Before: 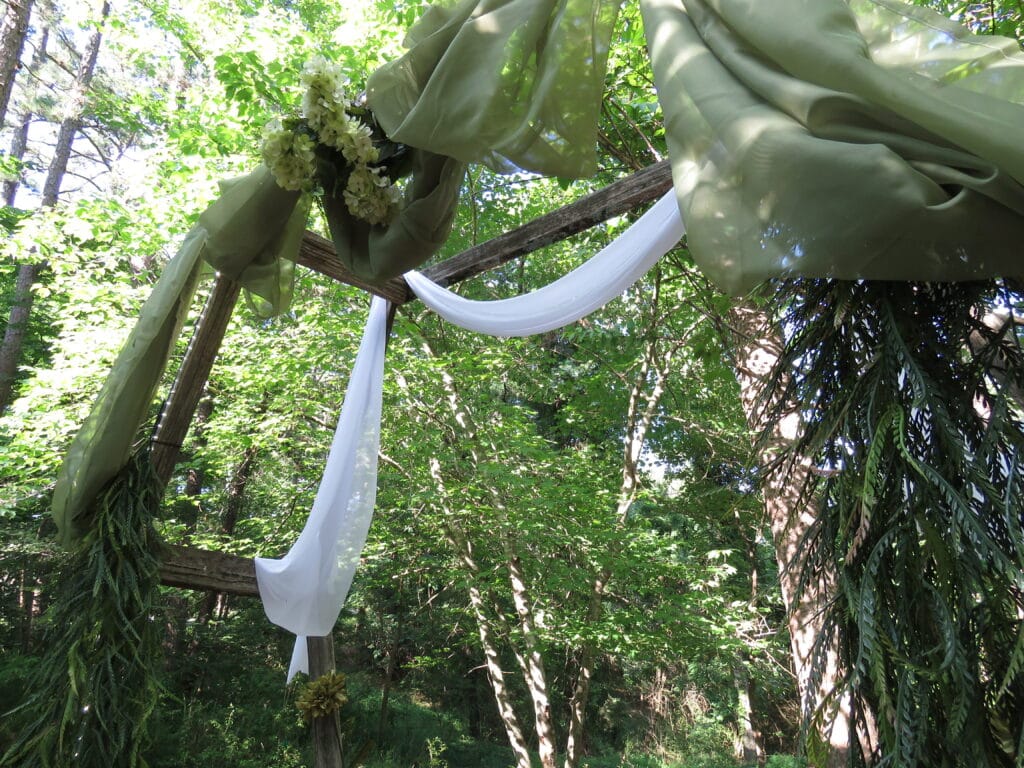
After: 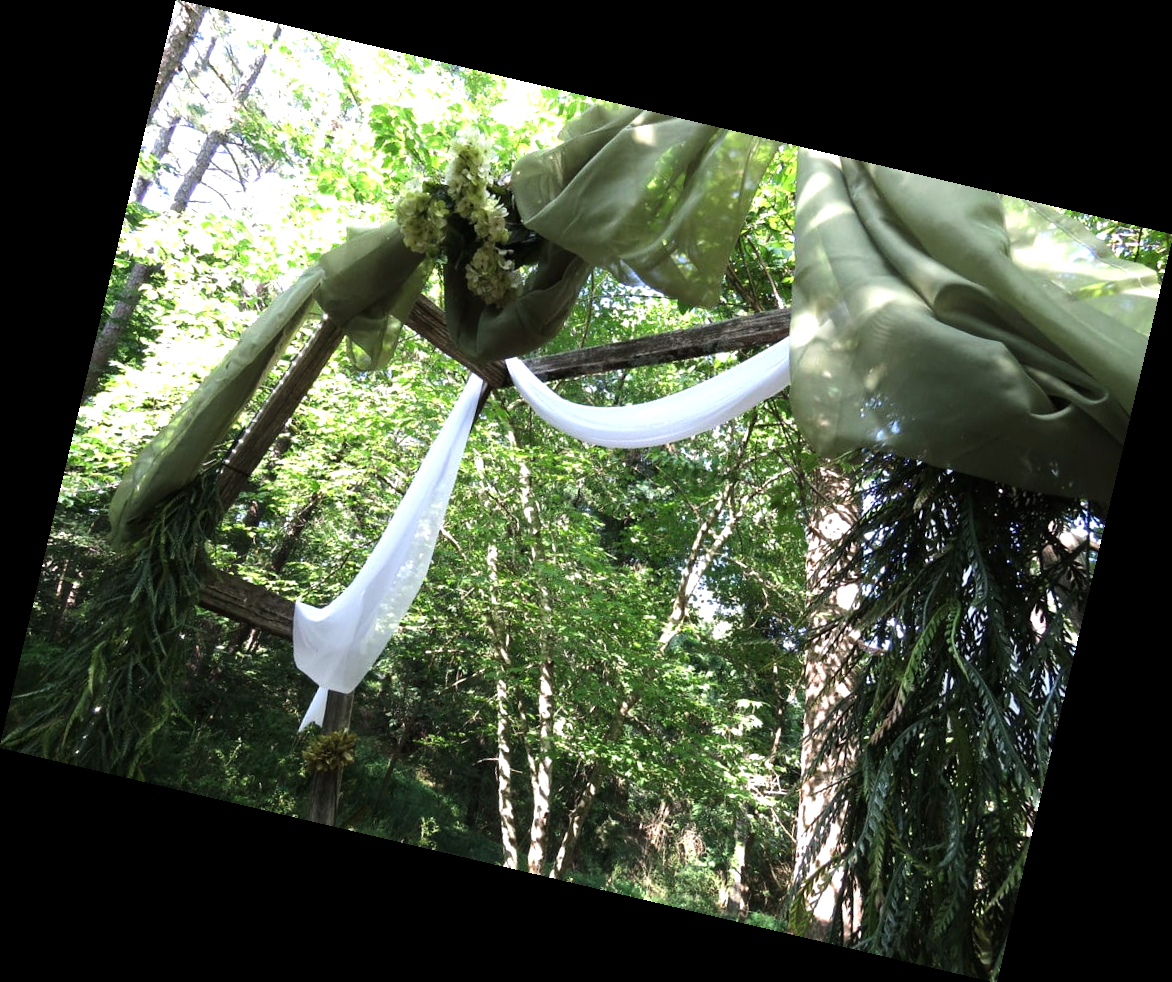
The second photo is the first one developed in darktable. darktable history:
rotate and perspective: rotation 13.27°, automatic cropping off
tone equalizer: -8 EV -0.75 EV, -7 EV -0.7 EV, -6 EV -0.6 EV, -5 EV -0.4 EV, -3 EV 0.4 EV, -2 EV 0.6 EV, -1 EV 0.7 EV, +0 EV 0.75 EV, edges refinement/feathering 500, mask exposure compensation -1.57 EV, preserve details no
